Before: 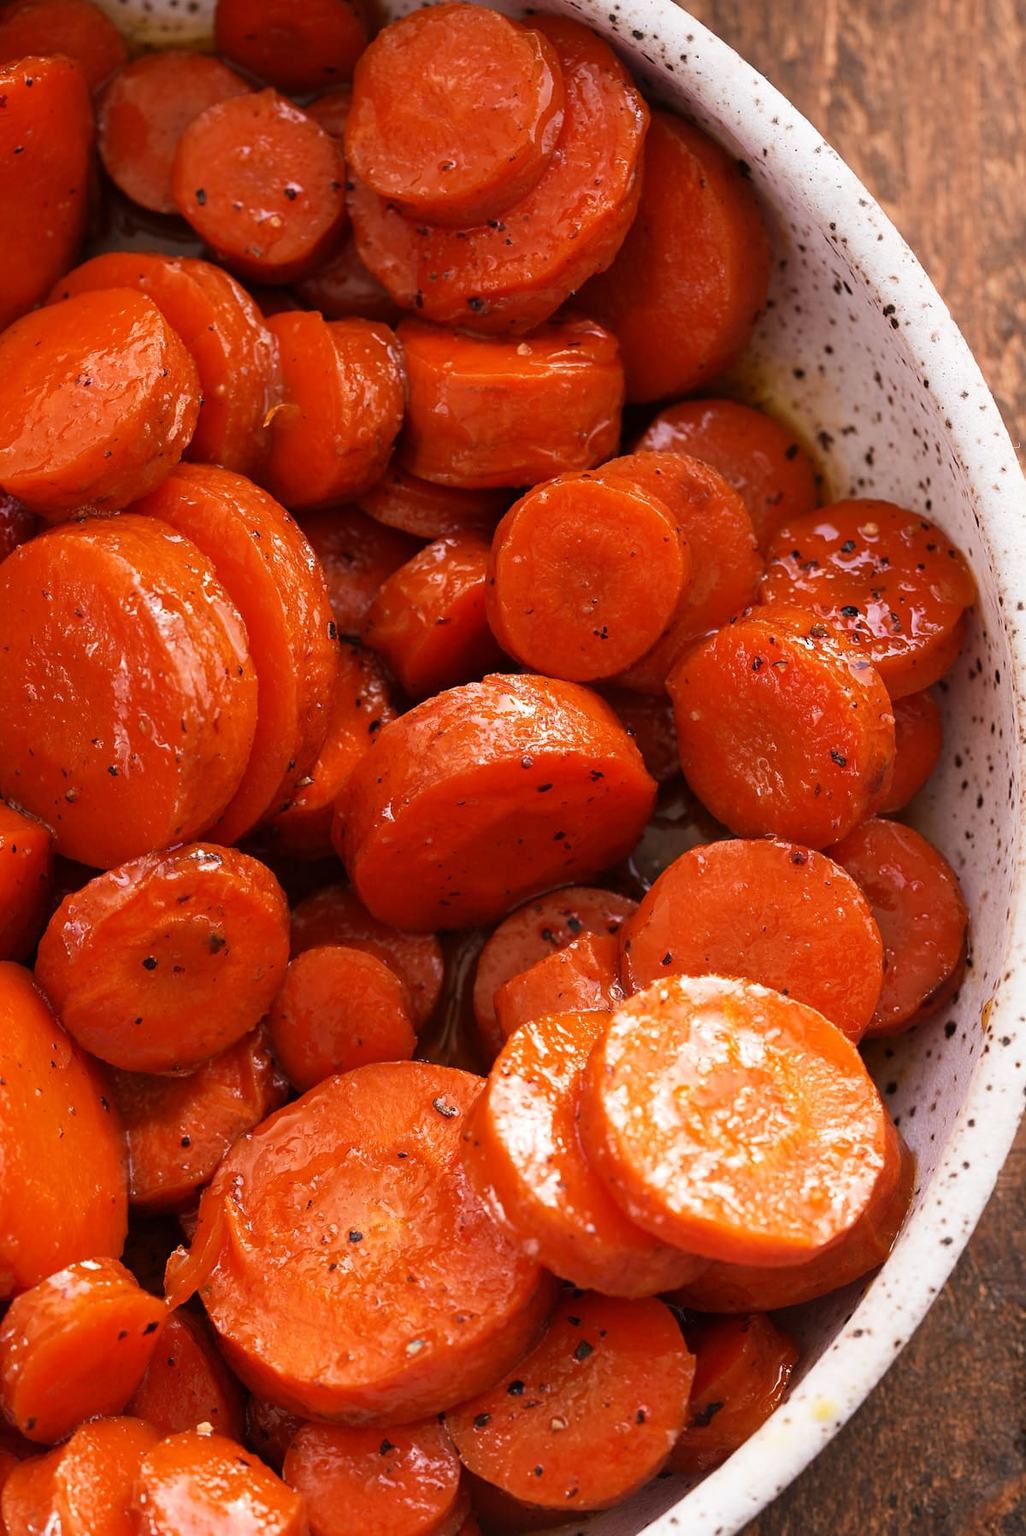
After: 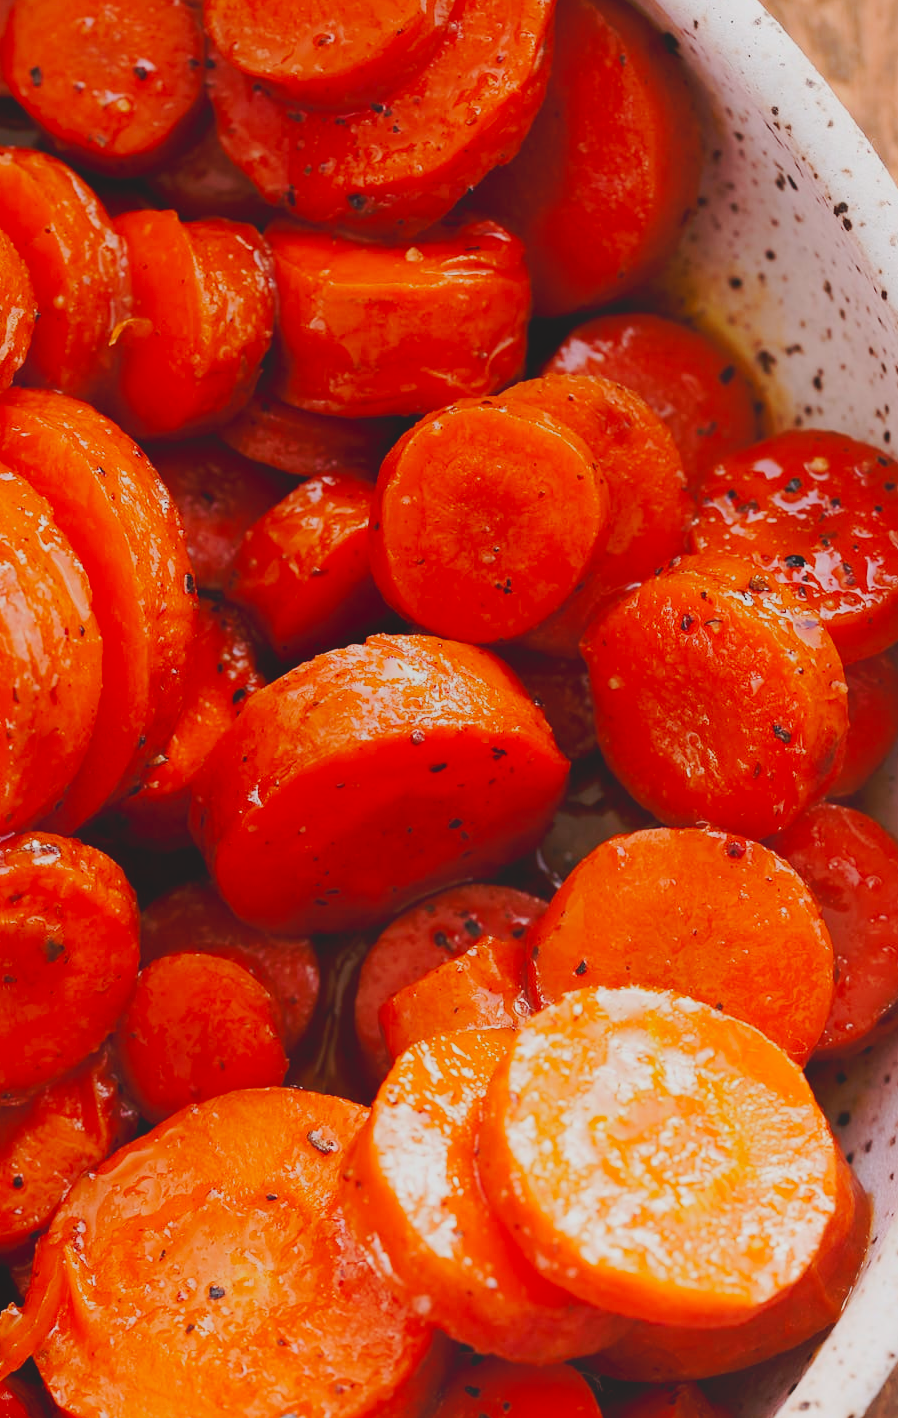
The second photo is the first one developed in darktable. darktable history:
crop: left 16.659%, top 8.579%, right 8.445%, bottom 12.506%
local contrast: detail 72%
tone curve: curves: ch0 [(0, 0) (0.037, 0.011) (0.131, 0.108) (0.279, 0.279) (0.476, 0.554) (0.617, 0.693) (0.704, 0.77) (0.813, 0.852) (0.916, 0.924) (1, 0.993)]; ch1 [(0, 0) (0.318, 0.278) (0.444, 0.427) (0.493, 0.492) (0.508, 0.502) (0.534, 0.531) (0.562, 0.571) (0.626, 0.667) (0.746, 0.764) (1, 1)]; ch2 [(0, 0) (0.316, 0.292) (0.381, 0.37) (0.423, 0.448) (0.476, 0.492) (0.502, 0.498) (0.522, 0.518) (0.533, 0.532) (0.586, 0.631) (0.634, 0.663) (0.7, 0.7) (0.861, 0.808) (1, 0.951)], preserve colors none
